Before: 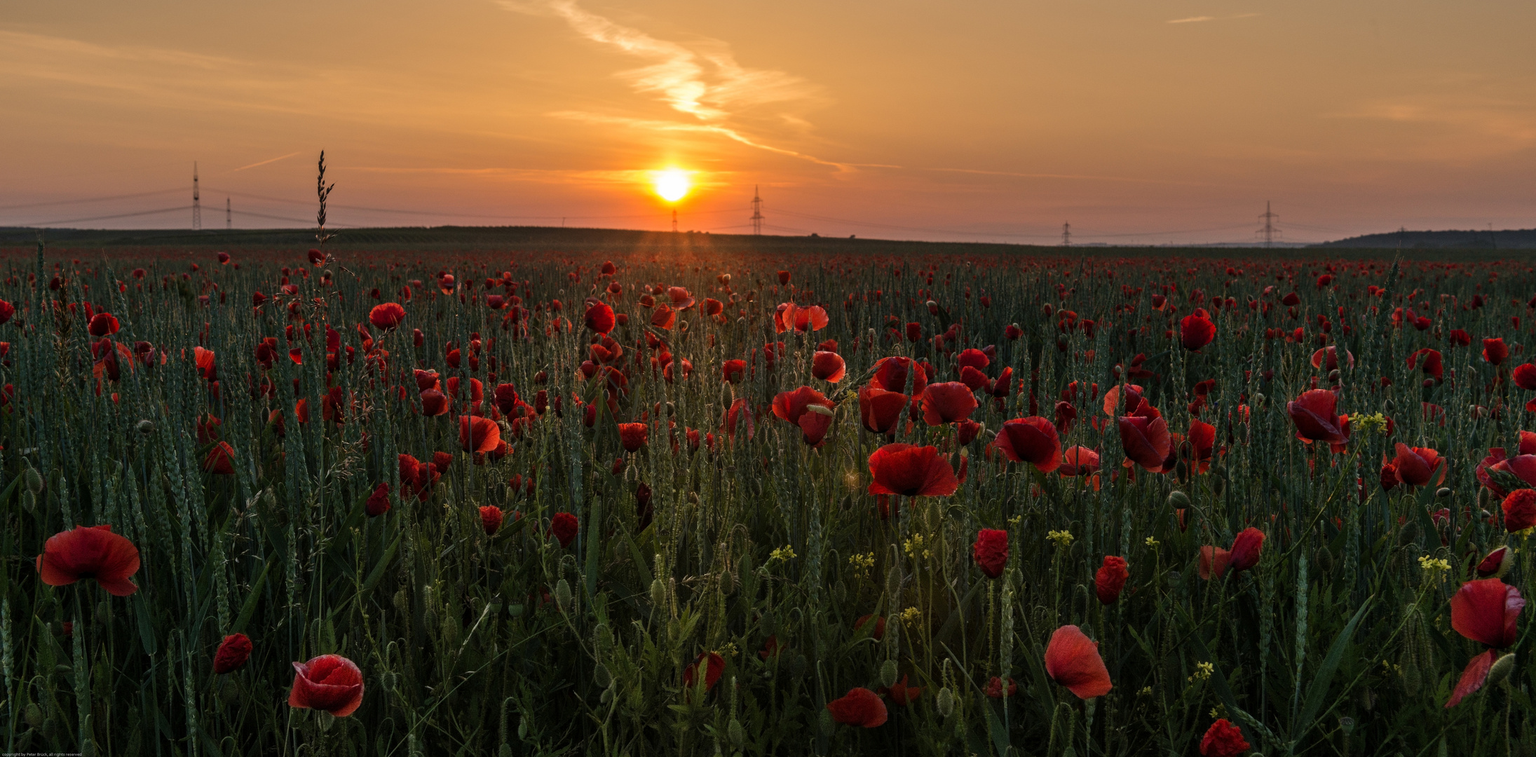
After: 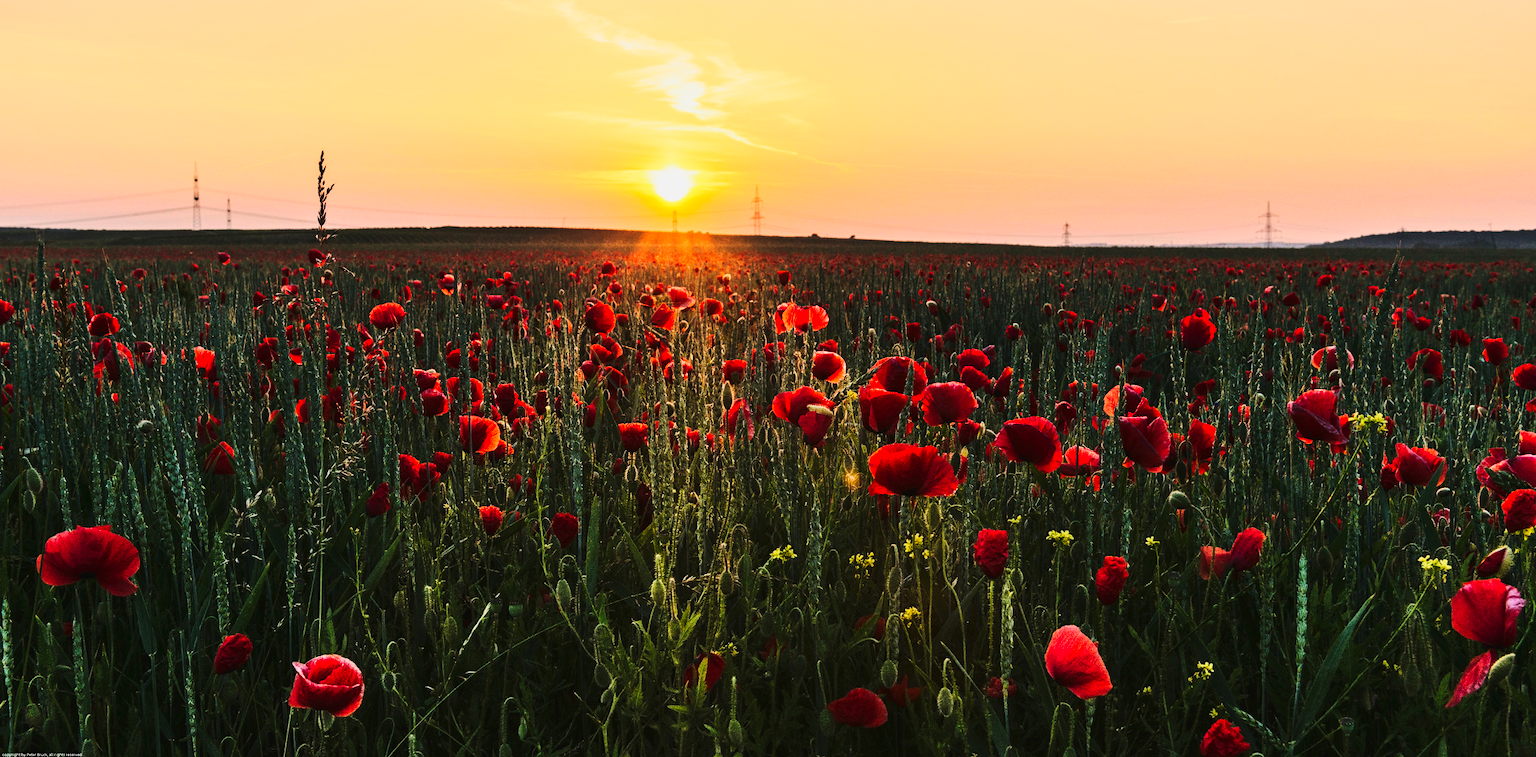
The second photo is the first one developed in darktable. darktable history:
base curve: curves: ch0 [(0, 0) (0.028, 0.03) (0.121, 0.232) (0.46, 0.748) (0.859, 0.968) (1, 1)], preserve colors none
tone curve: curves: ch0 [(0, 0.026) (0.146, 0.158) (0.272, 0.34) (0.434, 0.625) (0.676, 0.871) (0.994, 0.955)], color space Lab, linked channels, preserve colors none
